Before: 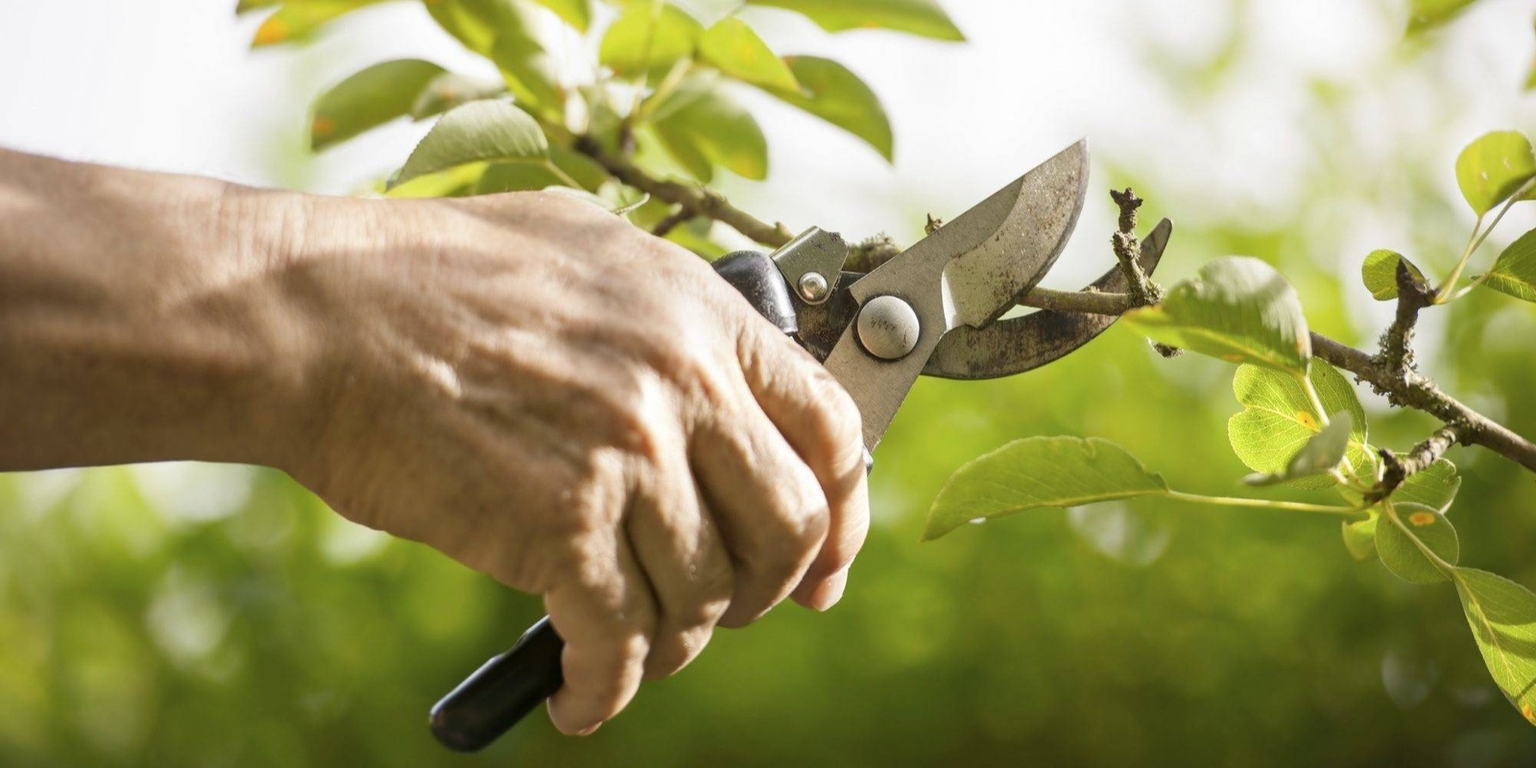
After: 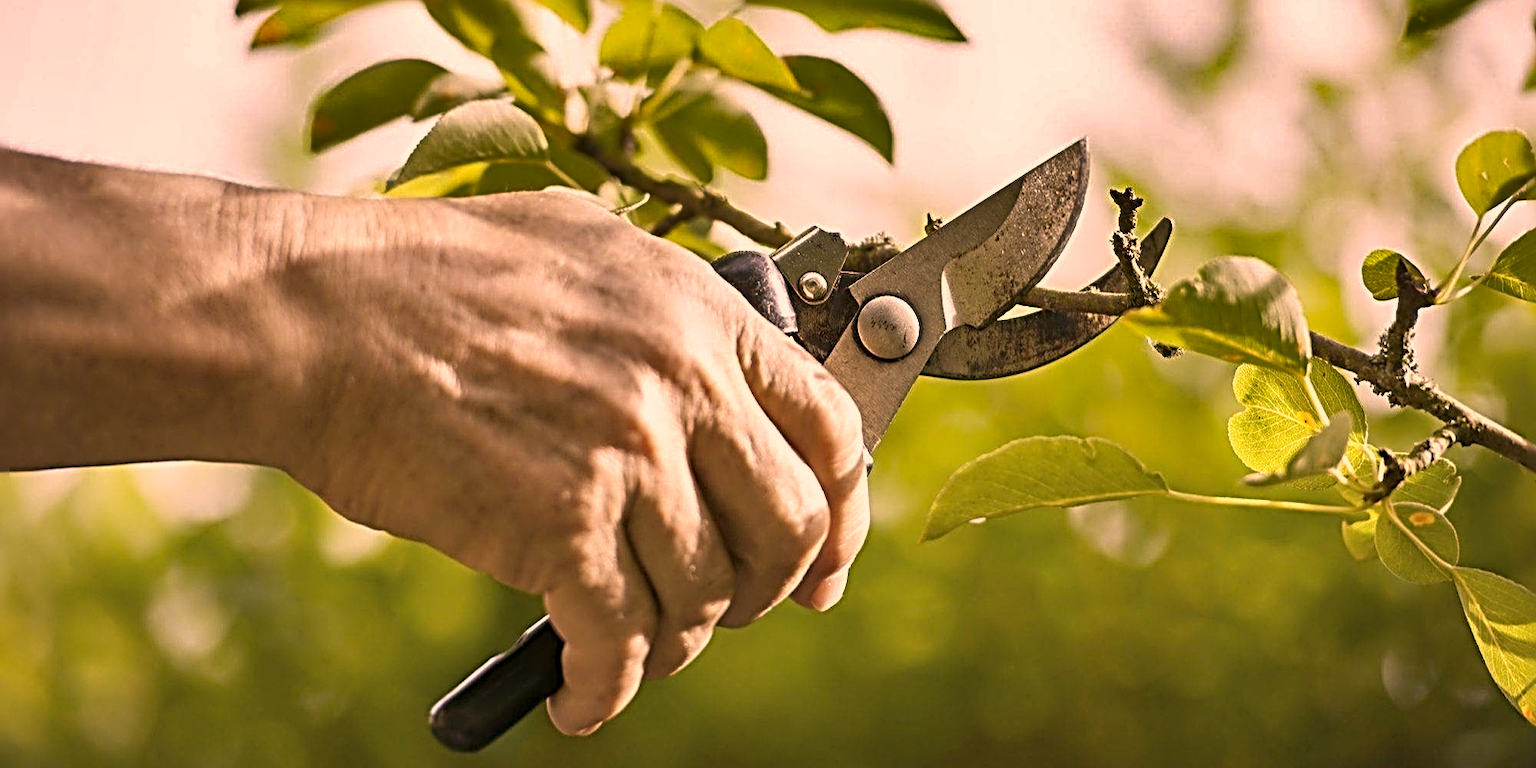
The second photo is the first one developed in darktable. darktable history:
sharpen: radius 3.673, amount 0.94
contrast brightness saturation: saturation -0.1
shadows and highlights: radius 106.88, shadows 40.97, highlights -71.54, low approximation 0.01, soften with gaussian
color correction: highlights a* 21.15, highlights b* 19.54
